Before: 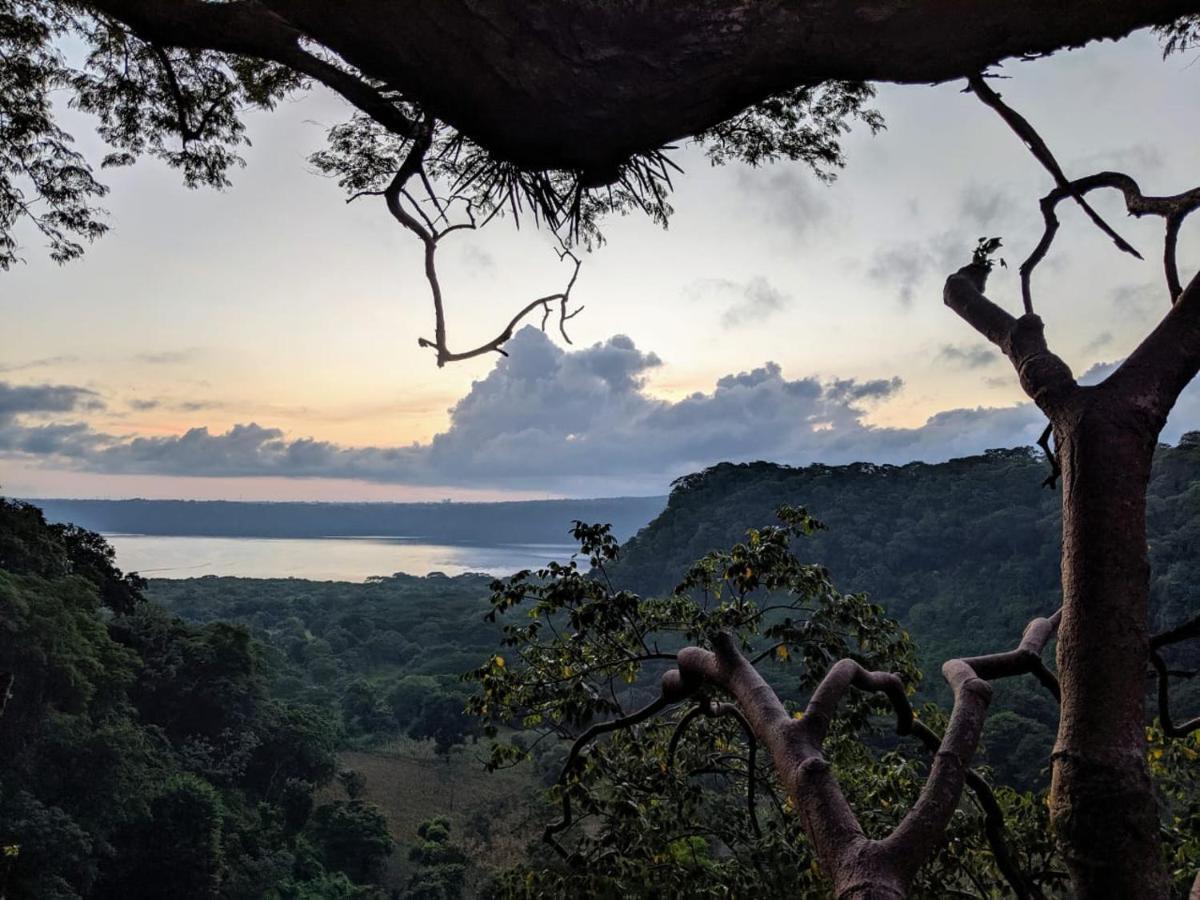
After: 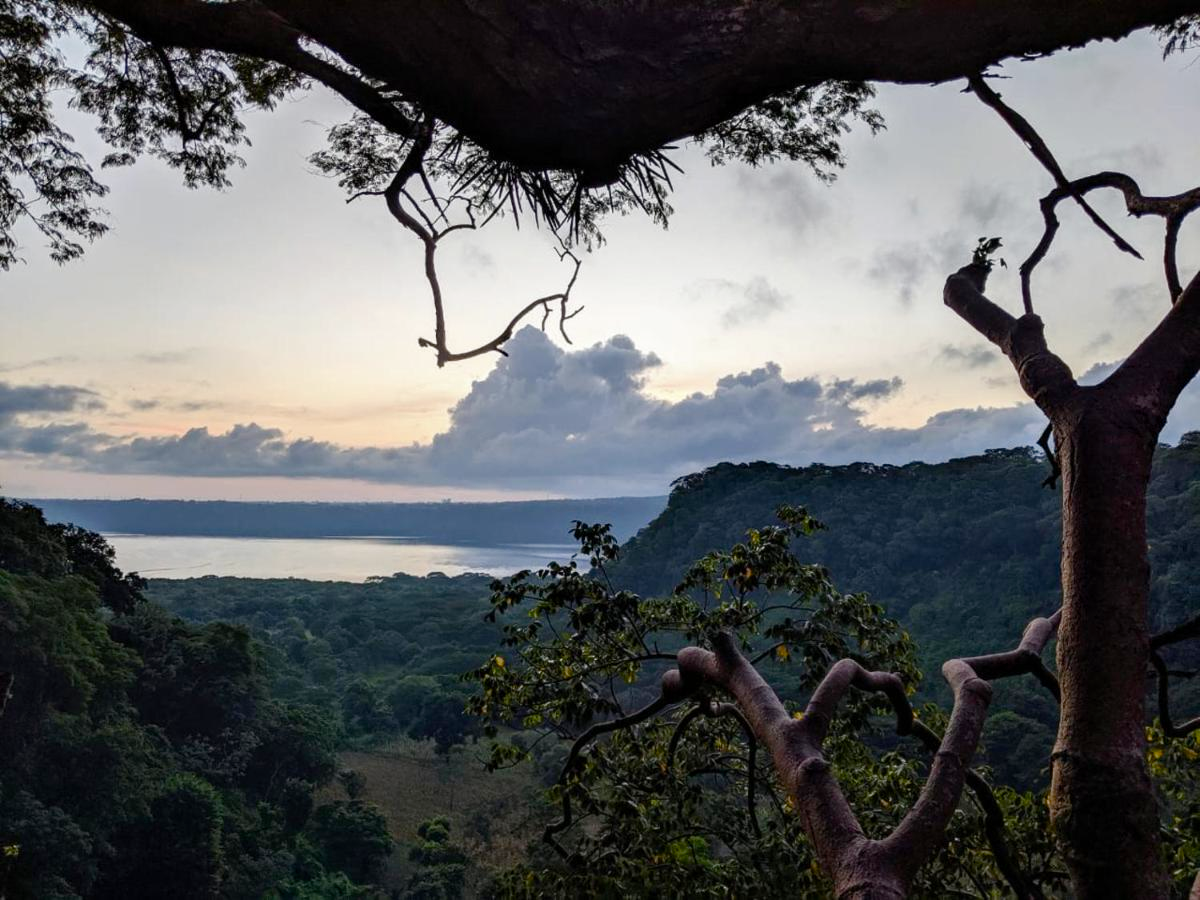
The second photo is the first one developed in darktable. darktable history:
color balance rgb: perceptual saturation grading › global saturation 20%, perceptual saturation grading › highlights -50.491%, perceptual saturation grading › shadows 30.164%
contrast brightness saturation: contrast 0.071
